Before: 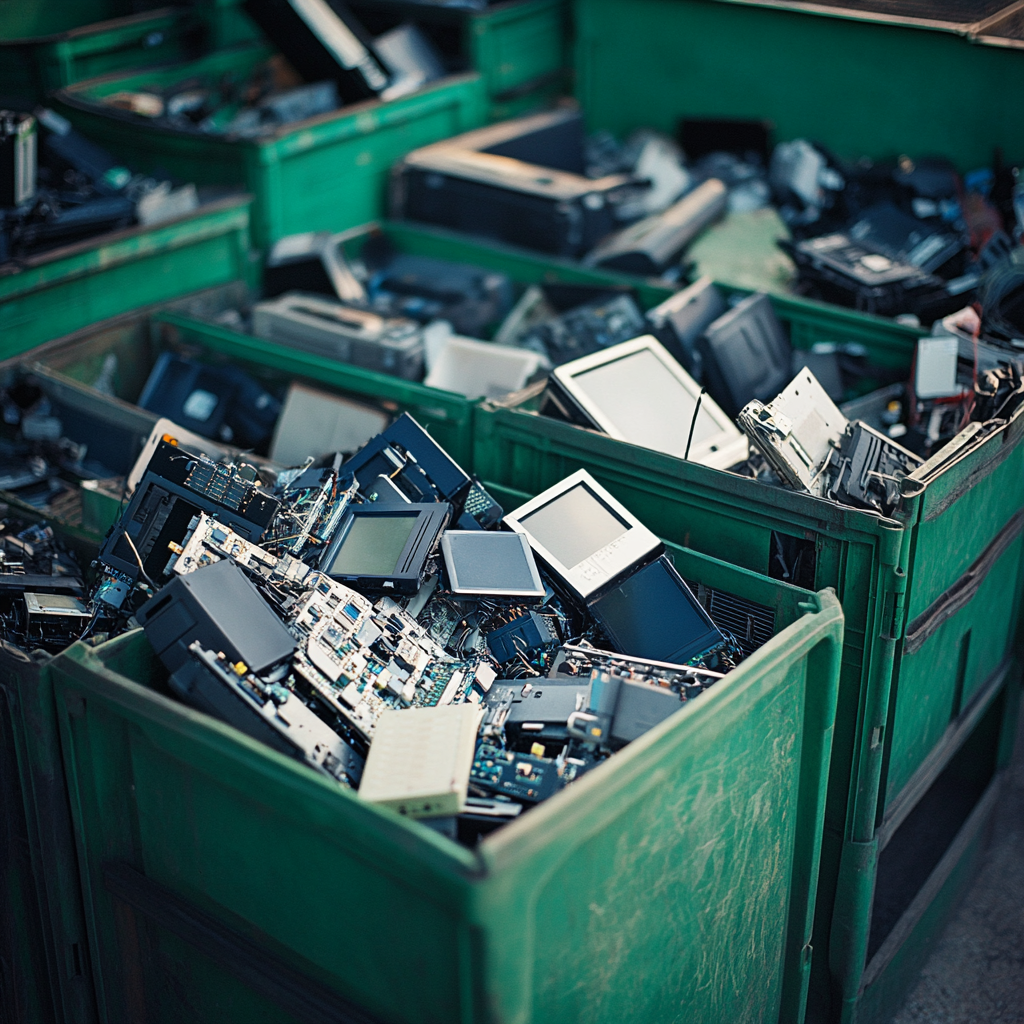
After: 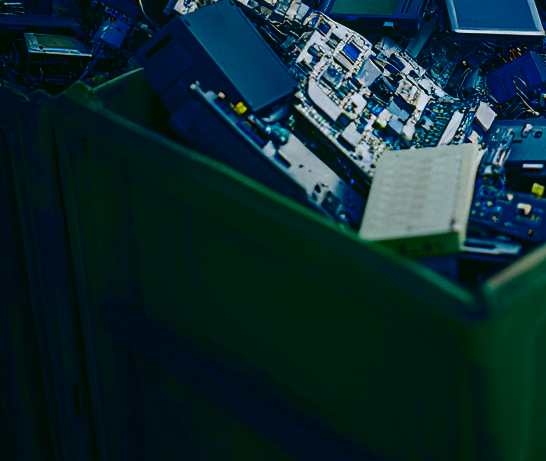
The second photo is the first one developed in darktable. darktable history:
crop and rotate: top 54.778%, right 46.61%, bottom 0.159%
local contrast: detail 115%
white balance: red 0.926, green 1.003, blue 1.133
color correction: highlights a* 5.3, highlights b* 24.26, shadows a* -15.58, shadows b* 4.02
color zones: curves: ch0 [(0, 0.5) (0.143, 0.5) (0.286, 0.5) (0.429, 0.5) (0.62, 0.489) (0.714, 0.445) (0.844, 0.496) (1, 0.5)]; ch1 [(0, 0.5) (0.143, 0.5) (0.286, 0.5) (0.429, 0.5) (0.571, 0.5) (0.714, 0.523) (0.857, 0.5) (1, 0.5)]
contrast brightness saturation: brightness -1, saturation 1
